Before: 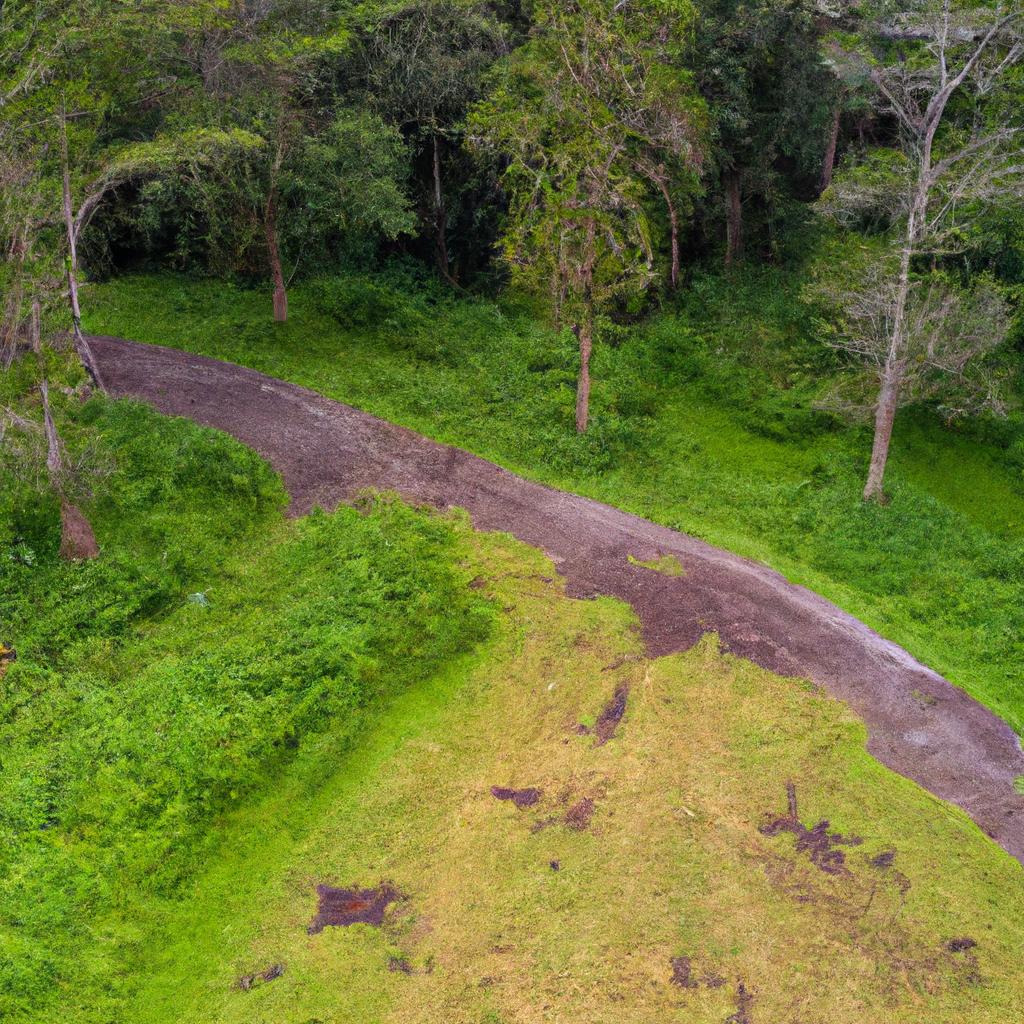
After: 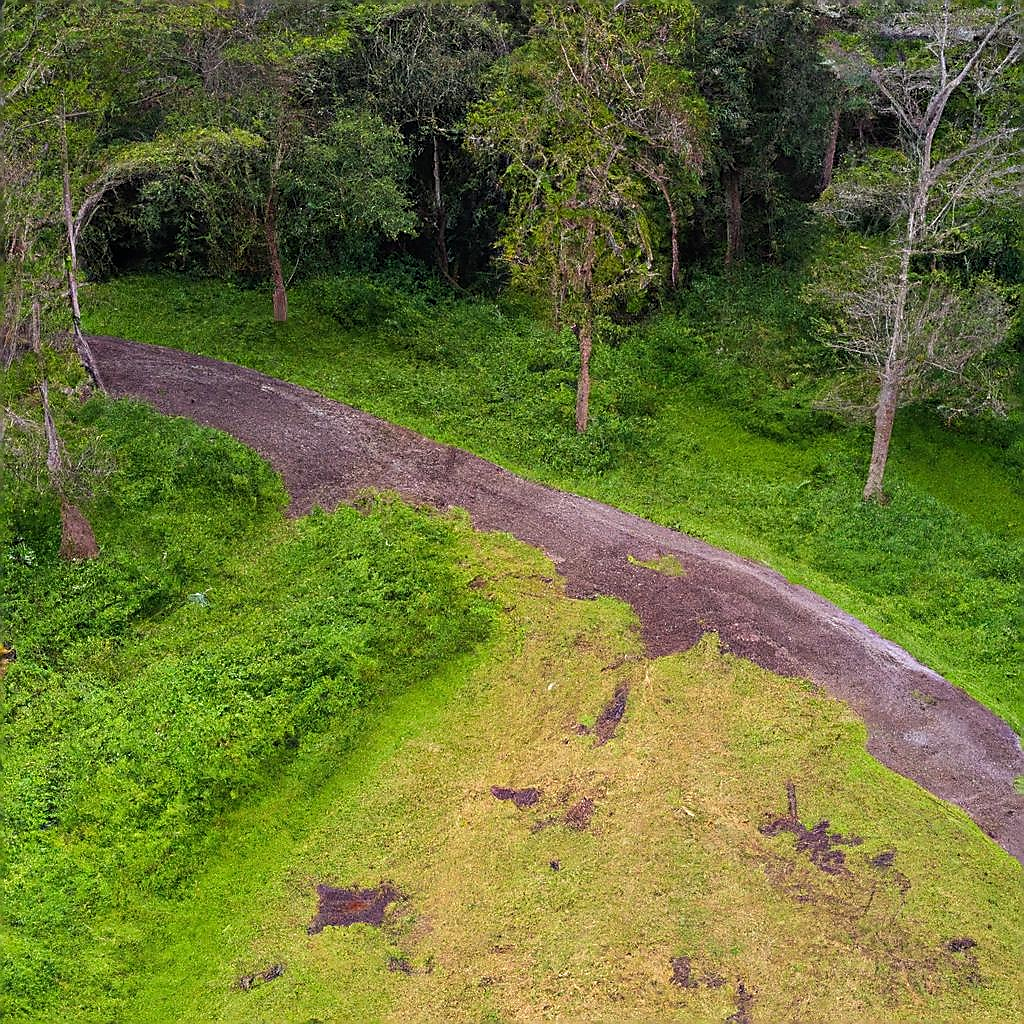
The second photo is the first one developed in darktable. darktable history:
sharpen: radius 1.352, amount 1.265, threshold 0.633
